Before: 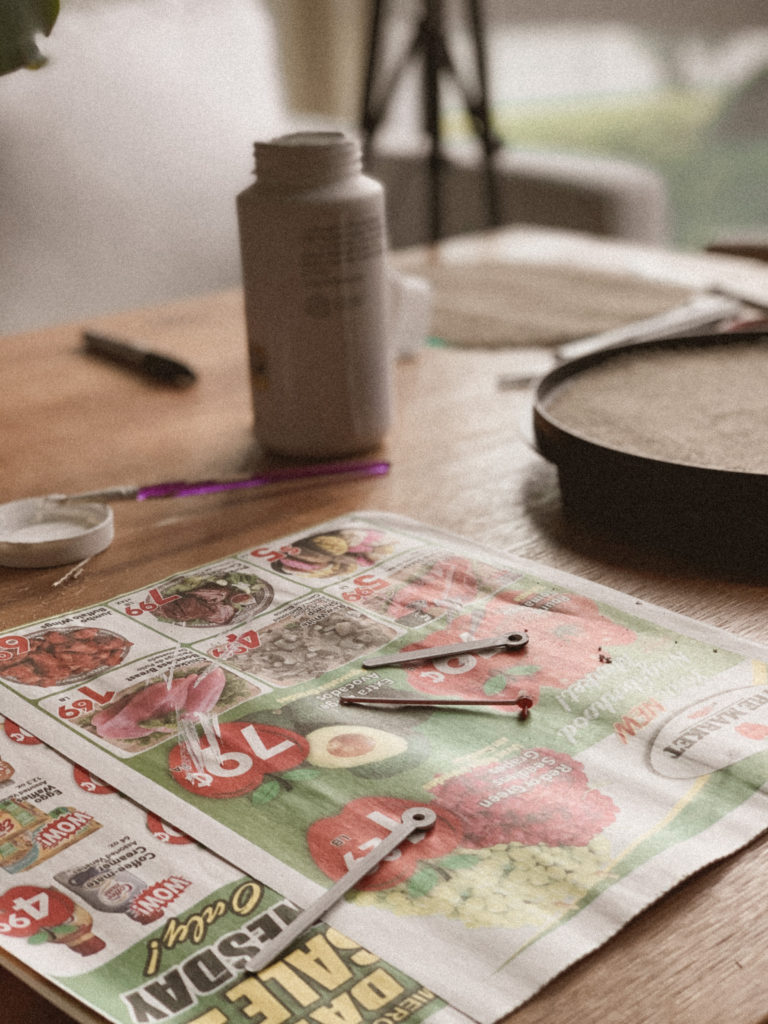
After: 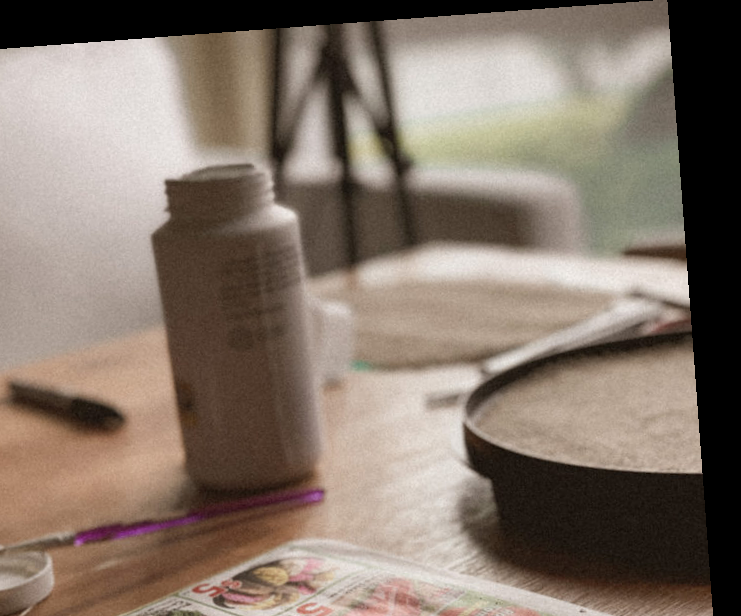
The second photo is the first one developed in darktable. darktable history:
crop and rotate: left 11.812%, bottom 42.776%
rotate and perspective: rotation -4.25°, automatic cropping off
